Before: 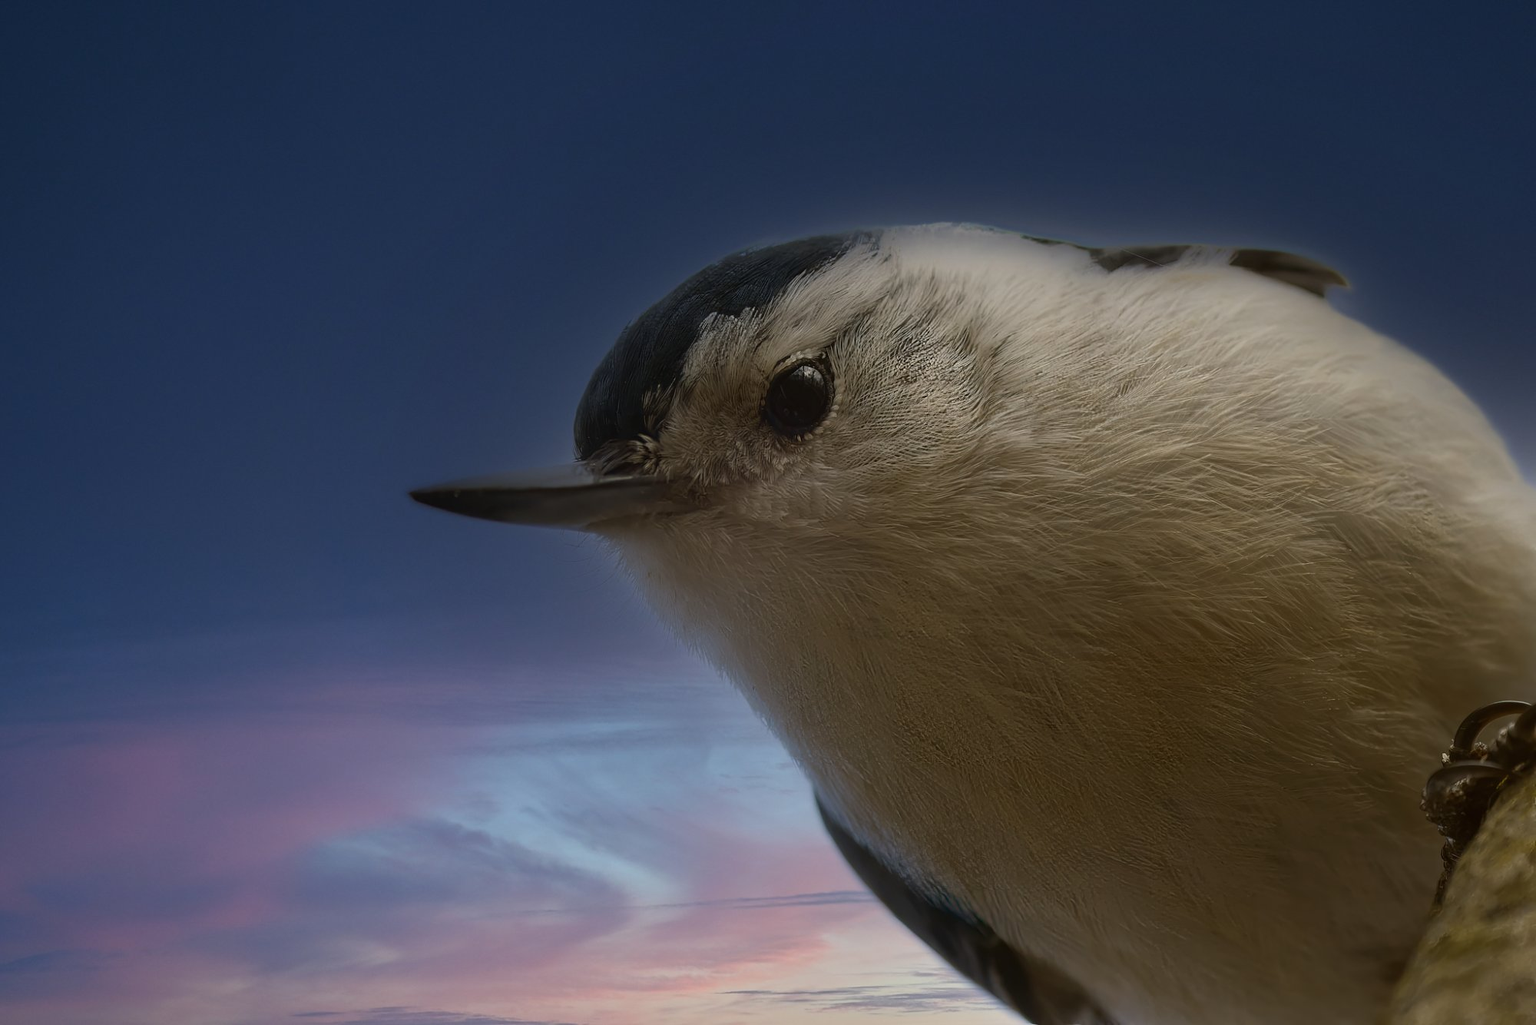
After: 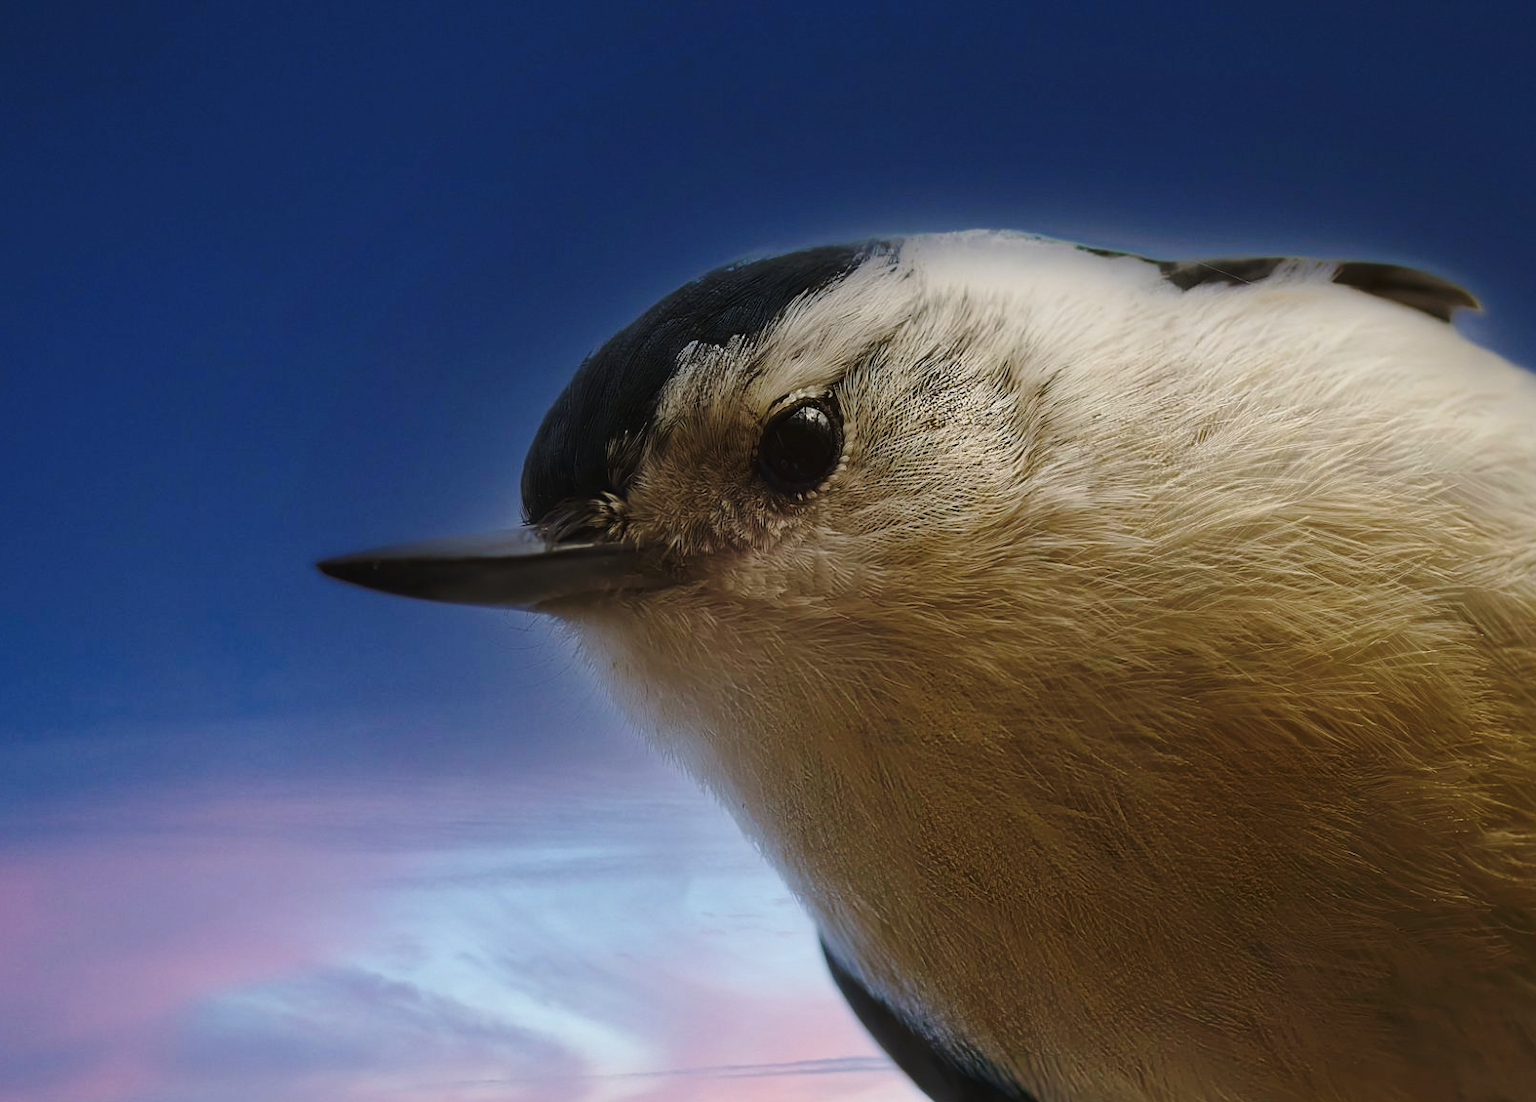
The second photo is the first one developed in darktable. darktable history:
base curve: curves: ch0 [(0, 0) (0.036, 0.037) (0.121, 0.228) (0.46, 0.76) (0.859, 0.983) (1, 1)], preserve colors none
crop: left 9.968%, top 3.64%, right 9.194%, bottom 9.336%
